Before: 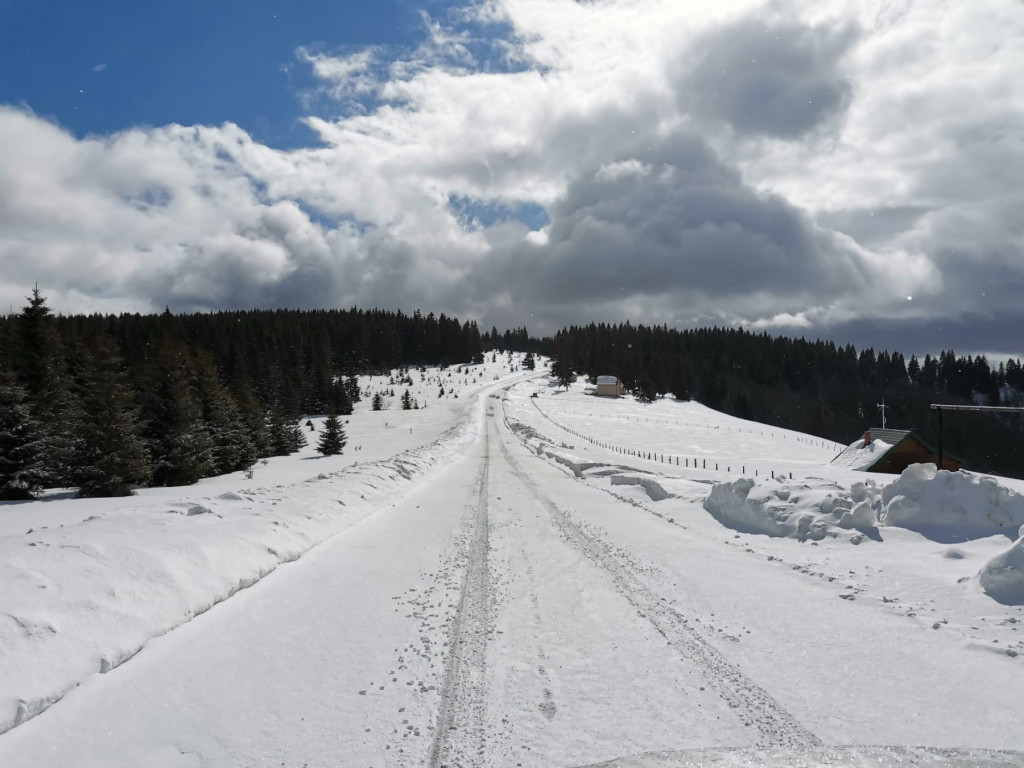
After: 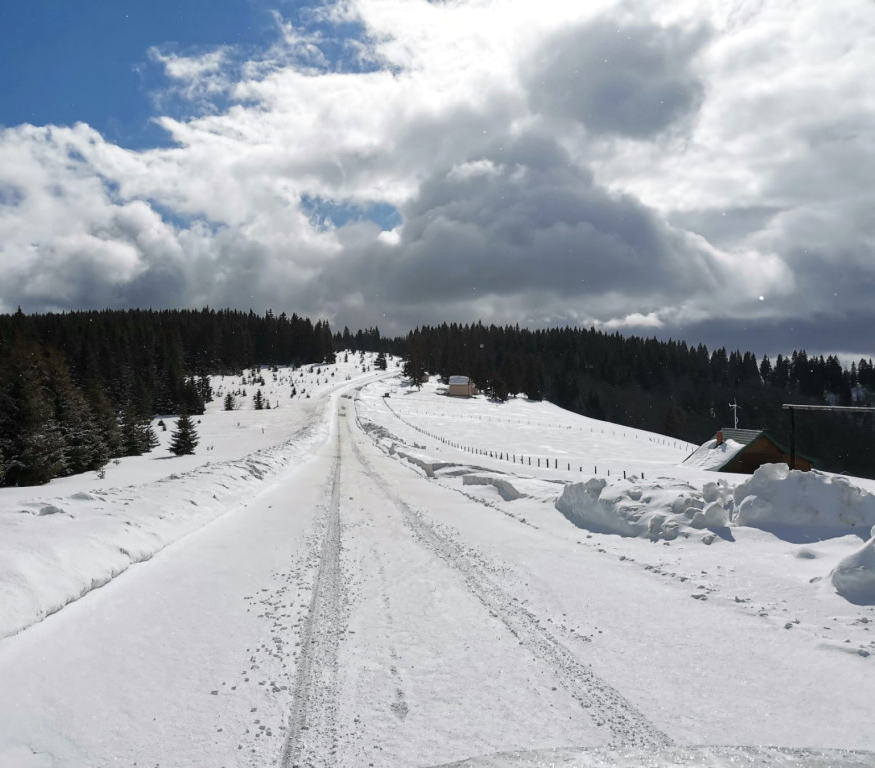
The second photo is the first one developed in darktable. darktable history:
exposure: exposure 0.125 EV, compensate exposure bias true, compensate highlight preservation false
crop and rotate: left 14.542%
tone equalizer: on, module defaults
